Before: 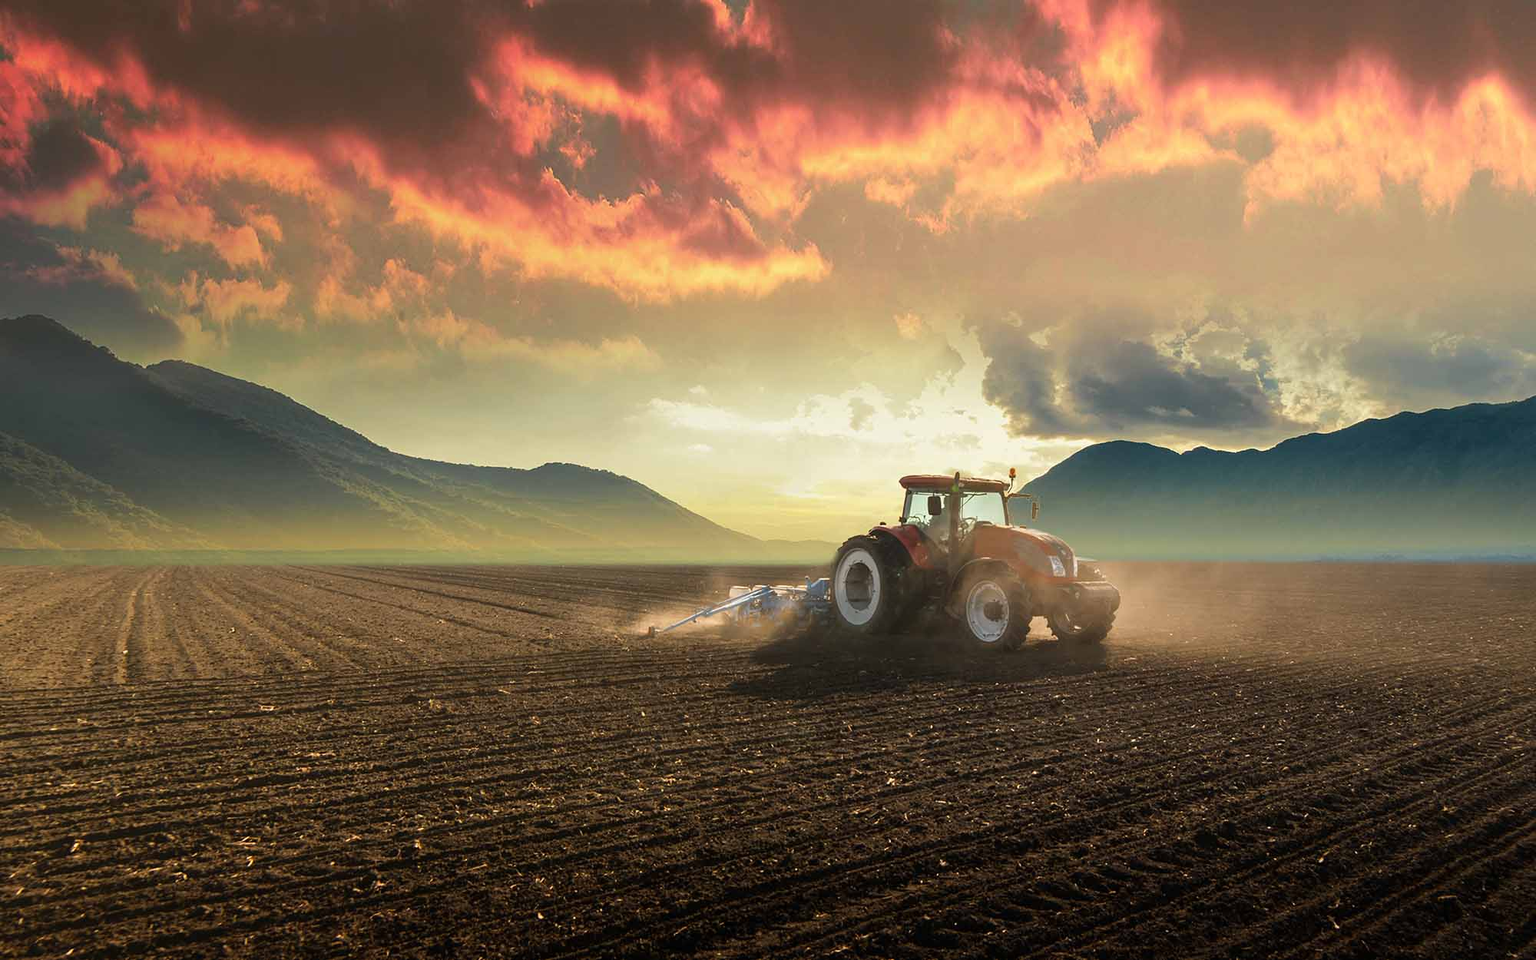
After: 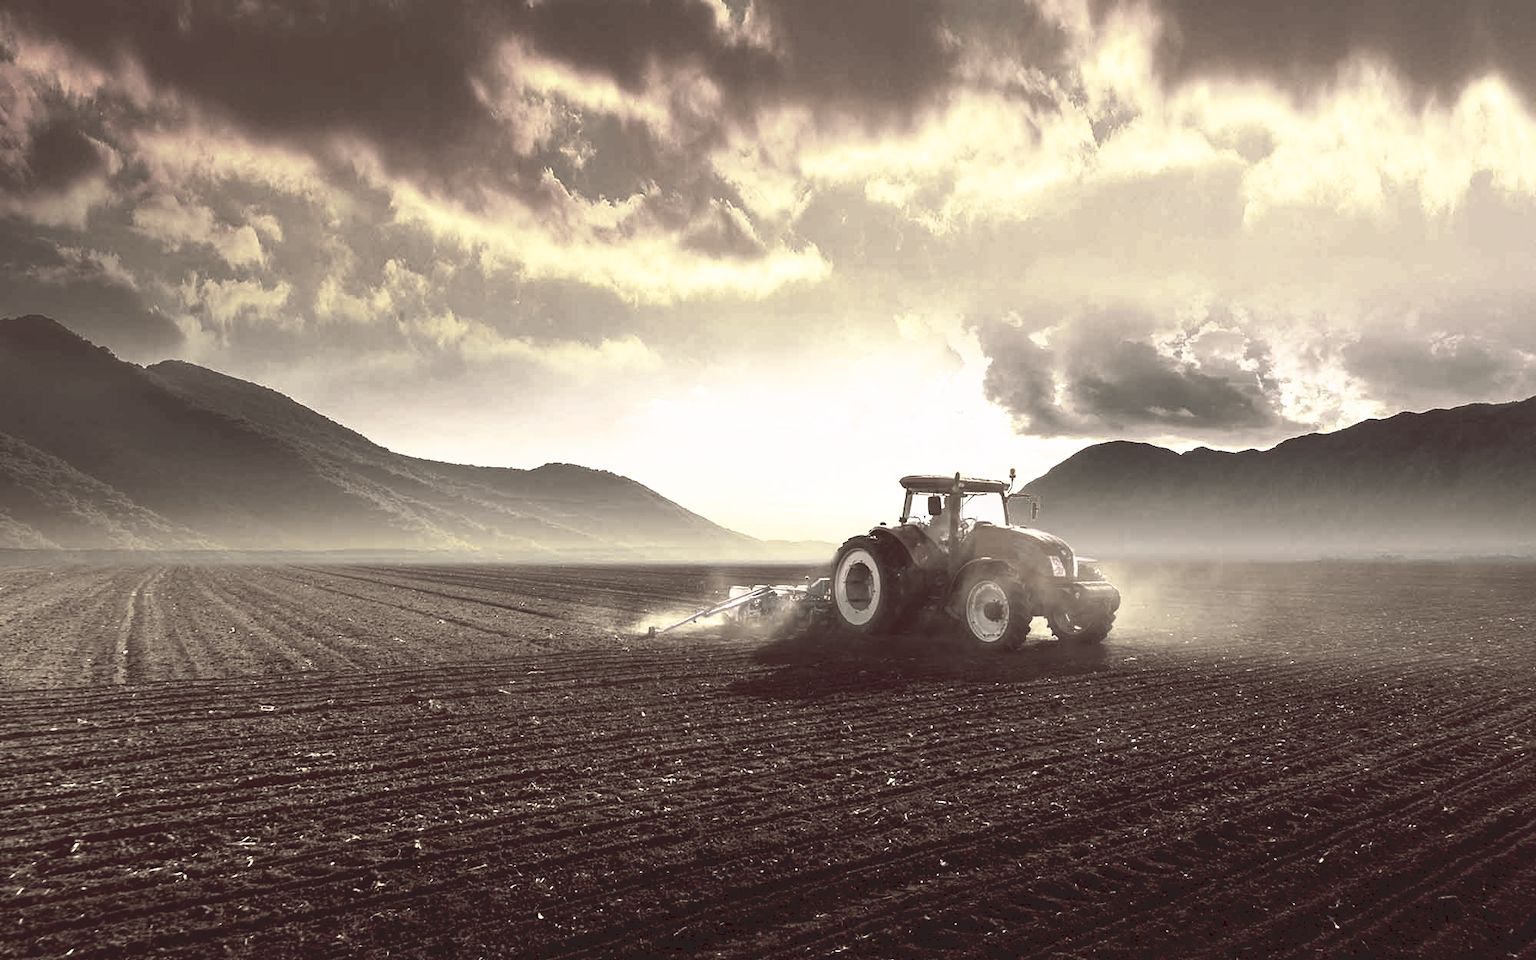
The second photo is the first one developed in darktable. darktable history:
tone curve: curves: ch0 [(0, 0) (0.003, 0.116) (0.011, 0.116) (0.025, 0.113) (0.044, 0.114) (0.069, 0.118) (0.1, 0.137) (0.136, 0.171) (0.177, 0.213) (0.224, 0.259) (0.277, 0.316) (0.335, 0.381) (0.399, 0.458) (0.468, 0.548) (0.543, 0.654) (0.623, 0.775) (0.709, 0.895) (0.801, 0.972) (0.898, 0.991) (1, 1)], preserve colors none
color look up table: target L [100.28, 86.82, 95.75, 75.84, 88.79, 66.67, 63.13, 71.9, 66.65, 69.38, 59.49, 50.18, 35.88, 42.12, 30.21, 200.15, 99.08, 88.91, 76.22, 69, 61.19, 46.04, 58.81, 53.46, 31.68, 46.53, 50.23, 36.94, 19.62, 22.81, 92.31, 99.41, 49.69, 46.73, 51.25, 51.51, 35.73, 40.31, 31.38, 11.2, 8.641, 3.563, 3.26, 69.79, 84.24, 58.19, 42.96, 32.77, 18.81], target a [0.339, -22.43, -27.32, -8.957, -3.907, -10.76, -11.14, -3.568, -5.413, -1.532, 0.423, -5.96, -2.894, 2.452, 3.033, 0, -1.325, -14.41, 2.963, 1.018, 3.567, 8.56, 2.657, 8.117, 11.92, 9.942, 4.7, 6.141, 9.367, 8.474, 22.1, 1.273, 12.61, -2.423, 9.894, 5.256, 3.306, 6.846, 3.918, 8.644, 10.35, 24.42, 22.61, -10.76, -4.038, -6.983, -2.392, 0.857, 6.417], target b [0.121, 33.02, 21.01, 22.42, 20.55, 2.127, 5.949, 22.33, 15.2, 4.852, 16.24, 5.387, 9.435, 6.028, 8.604, 0, 29.13, 30.01, 6.194, 9.208, 13.64, 12.4, 5.01, 2.741, 4.392, 7.758, 7.935, 8.617, 4.504, 4.925, 5.391, 17.42, -2.715, -1.946, -2.46, 1.728, -3.886, -2.111, 3.048, 1.171, 14.01, 5.355, 4.919, 0.735, 6.283, -0.466, -1.169, 3.503, 3.926], num patches 49
